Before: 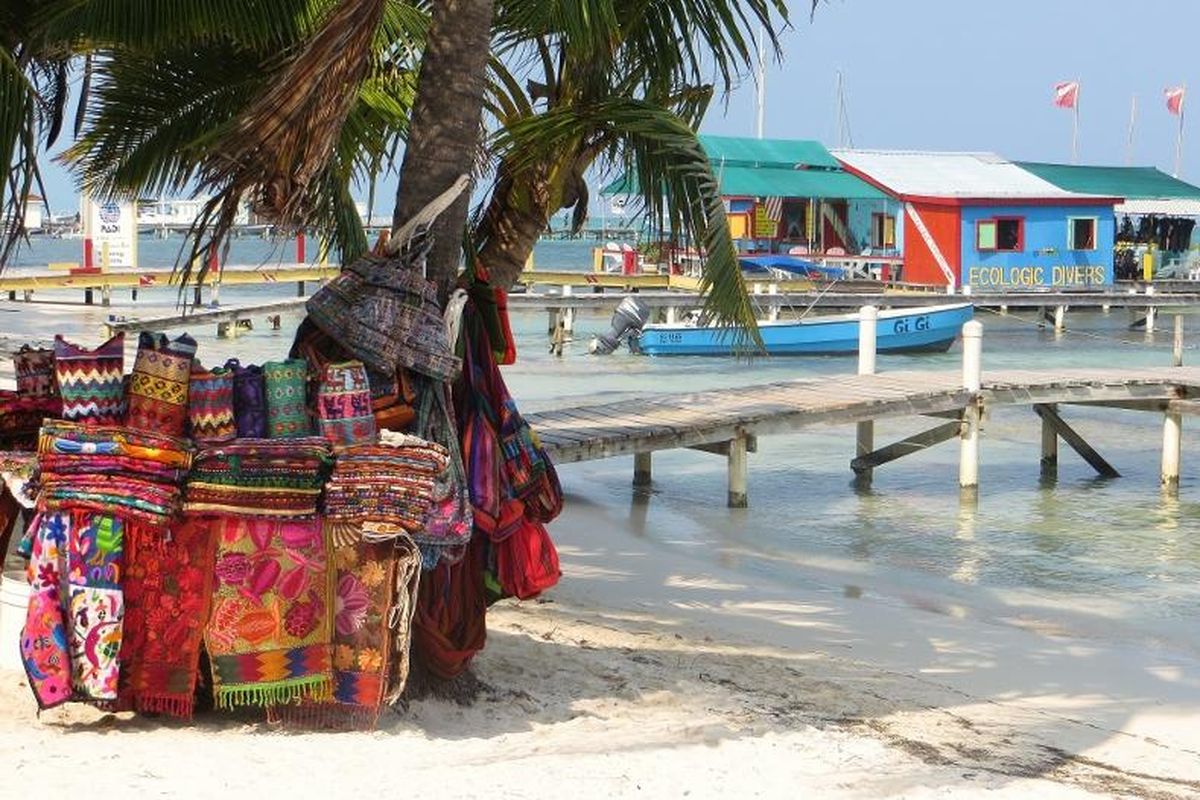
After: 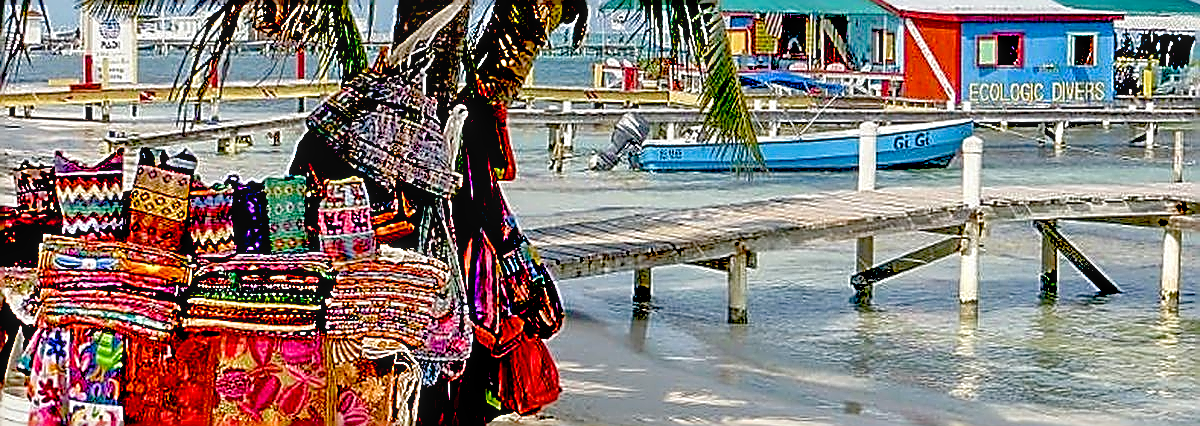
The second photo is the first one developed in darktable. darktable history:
color balance rgb: perceptual saturation grading › global saturation 20%, perceptual saturation grading › highlights -25.443%, perceptual saturation grading › shadows 24.809%, perceptual brilliance grading › global brilliance 2.47%, perceptual brilliance grading › highlights -3.716%, global vibrance -16.281%, contrast -5.351%
sharpen: amount 1.86
crop and rotate: top 23.187%, bottom 23.519%
local contrast: detail 130%
exposure: black level correction 0.049, exposure 0.013 EV, compensate highlight preservation false
tone equalizer: -7 EV 0.153 EV, -6 EV 0.577 EV, -5 EV 1.15 EV, -4 EV 1.29 EV, -3 EV 1.17 EV, -2 EV 0.6 EV, -1 EV 0.156 EV
